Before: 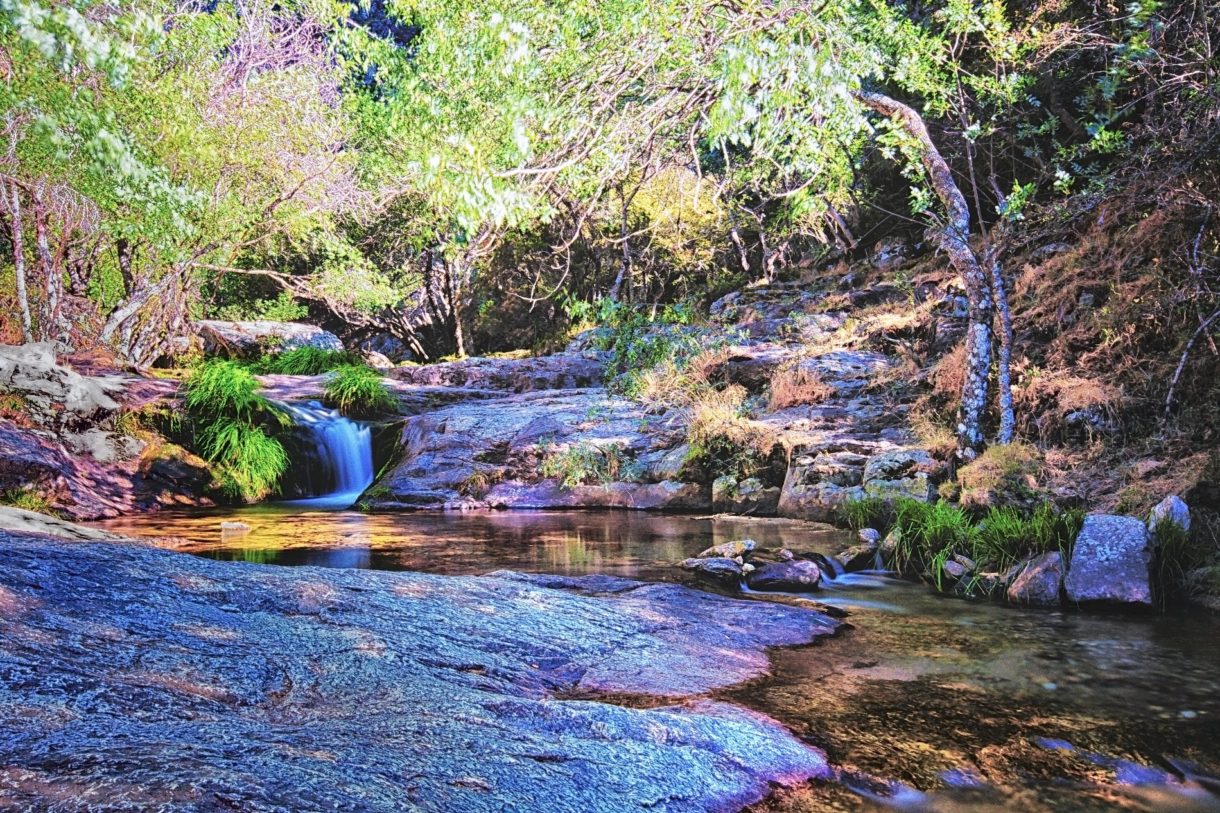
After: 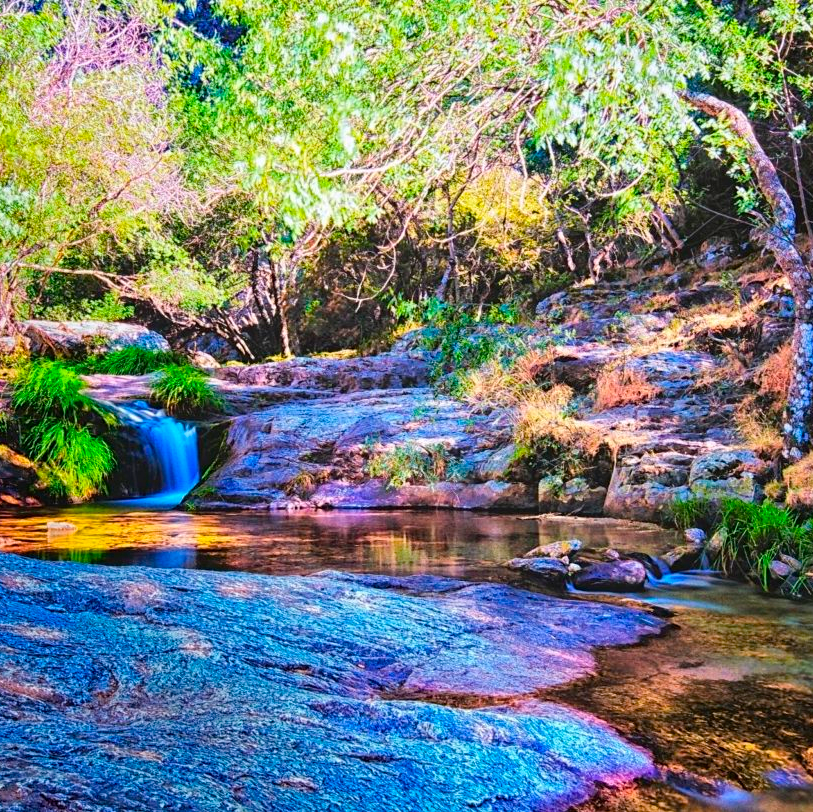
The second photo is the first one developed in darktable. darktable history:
crop and rotate: left 14.385%, right 18.948%
color balance rgb: perceptual saturation grading › global saturation 30%, global vibrance 20%
